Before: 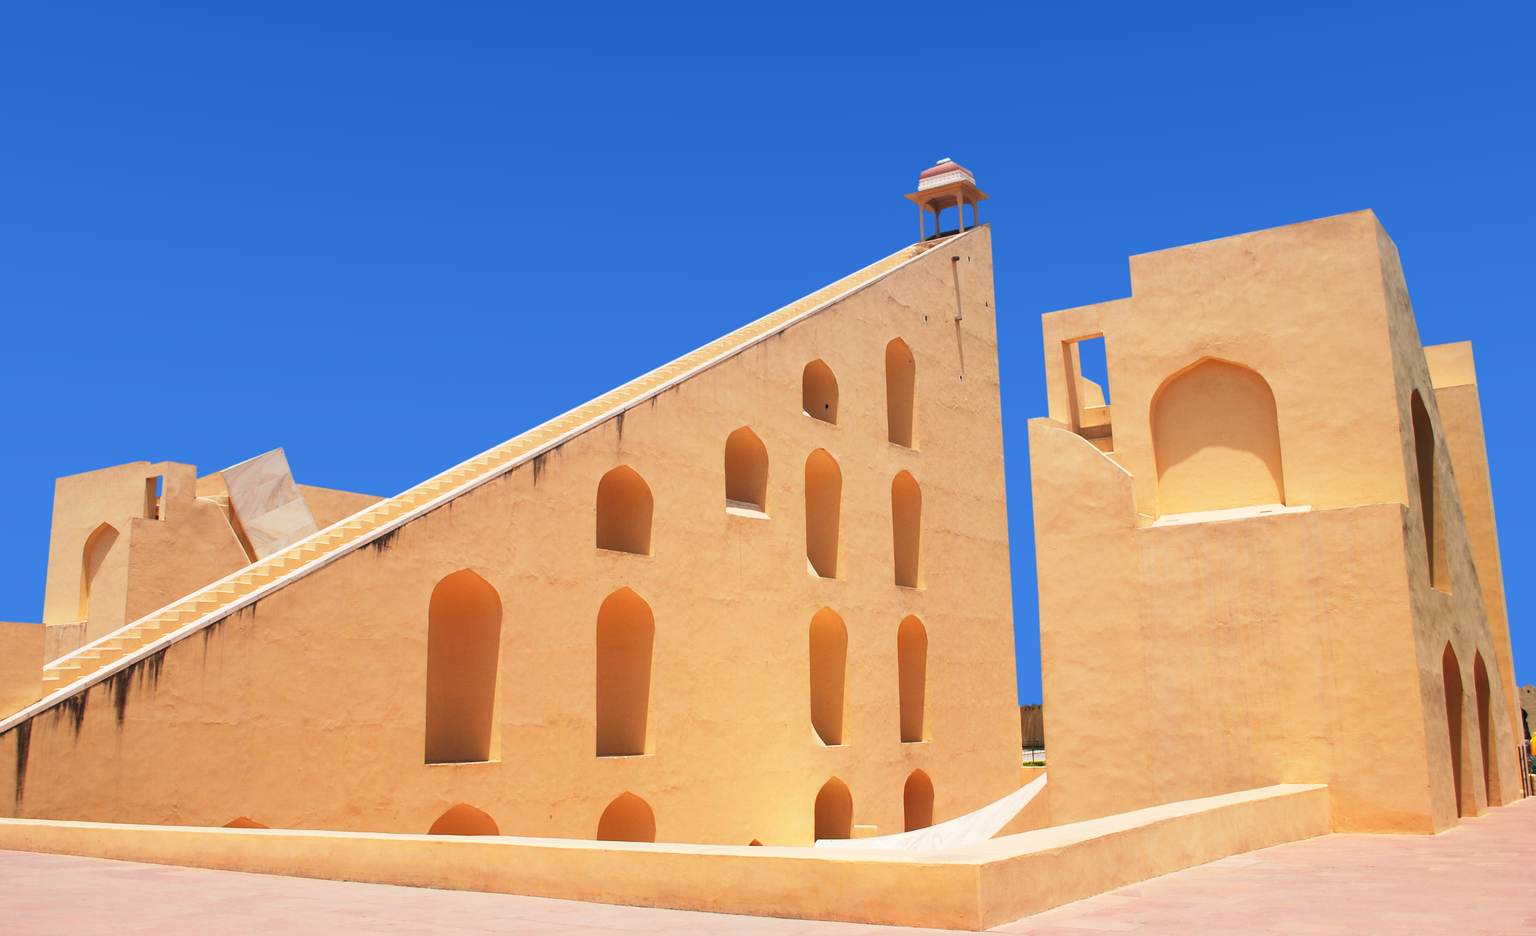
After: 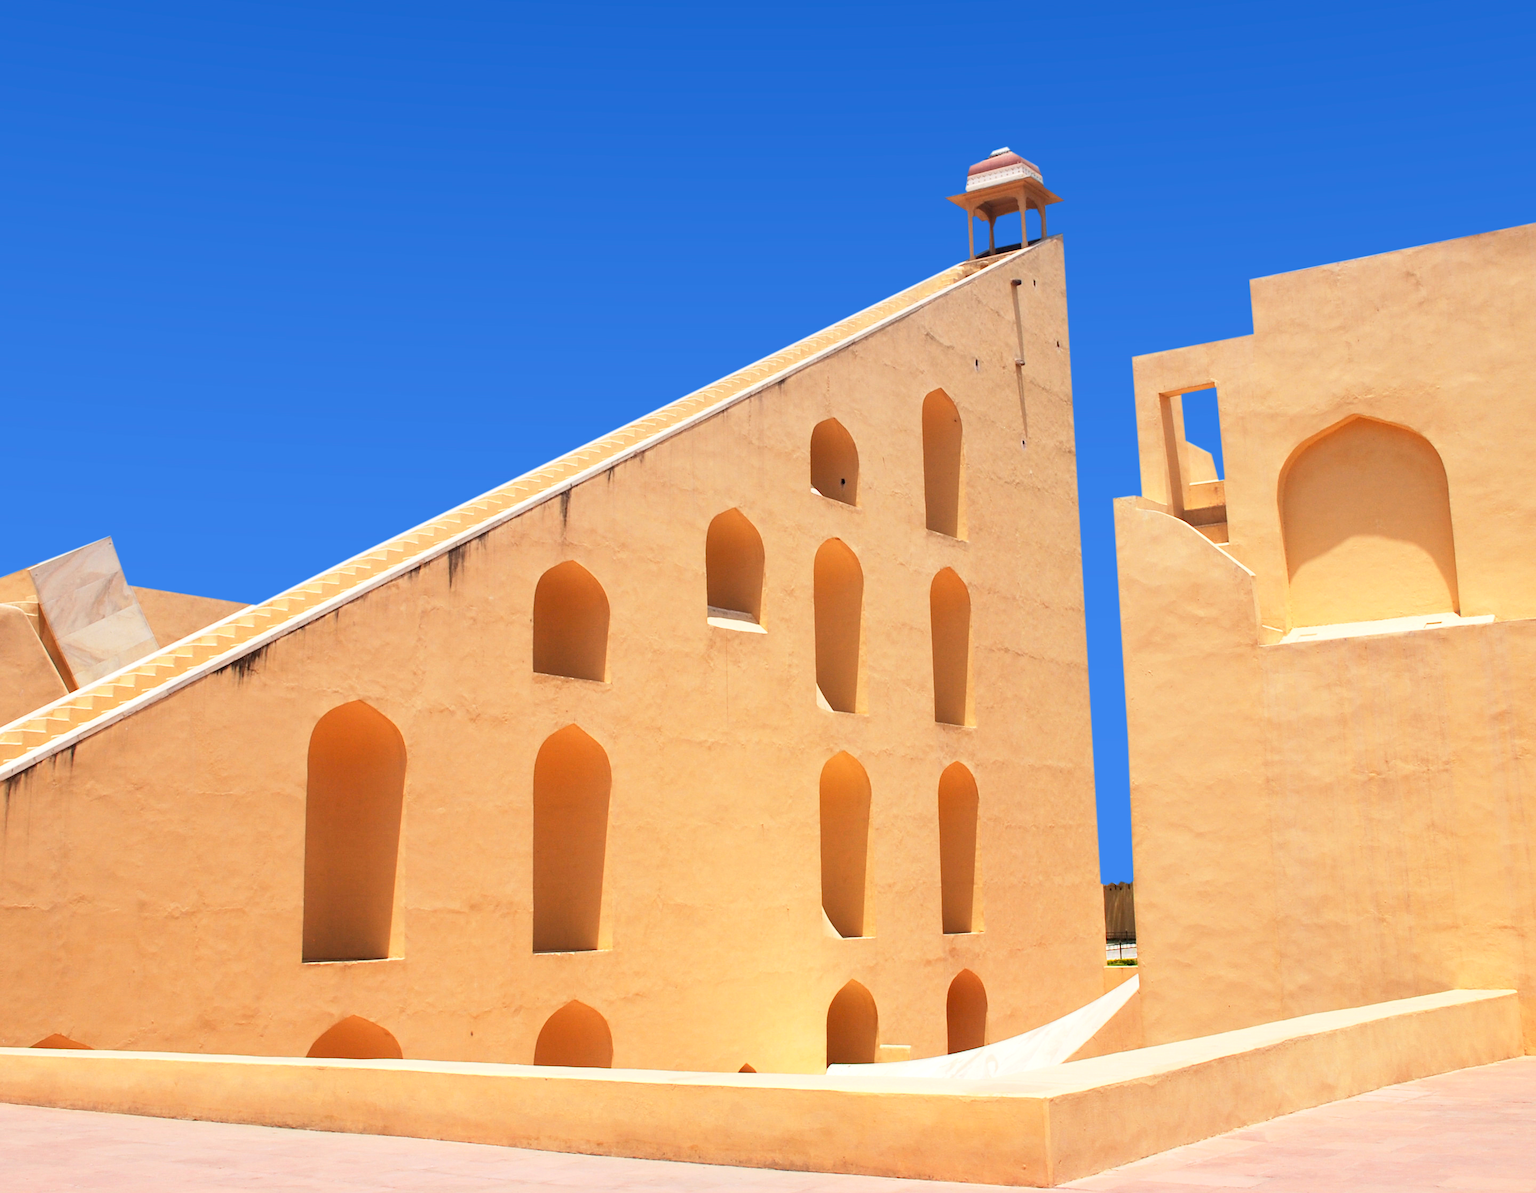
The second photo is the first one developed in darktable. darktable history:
crop and rotate: left 13.079%, top 5.241%, right 12.567%
exposure: black level correction 0.007, exposure 0.155 EV, compensate exposure bias true, compensate highlight preservation false
